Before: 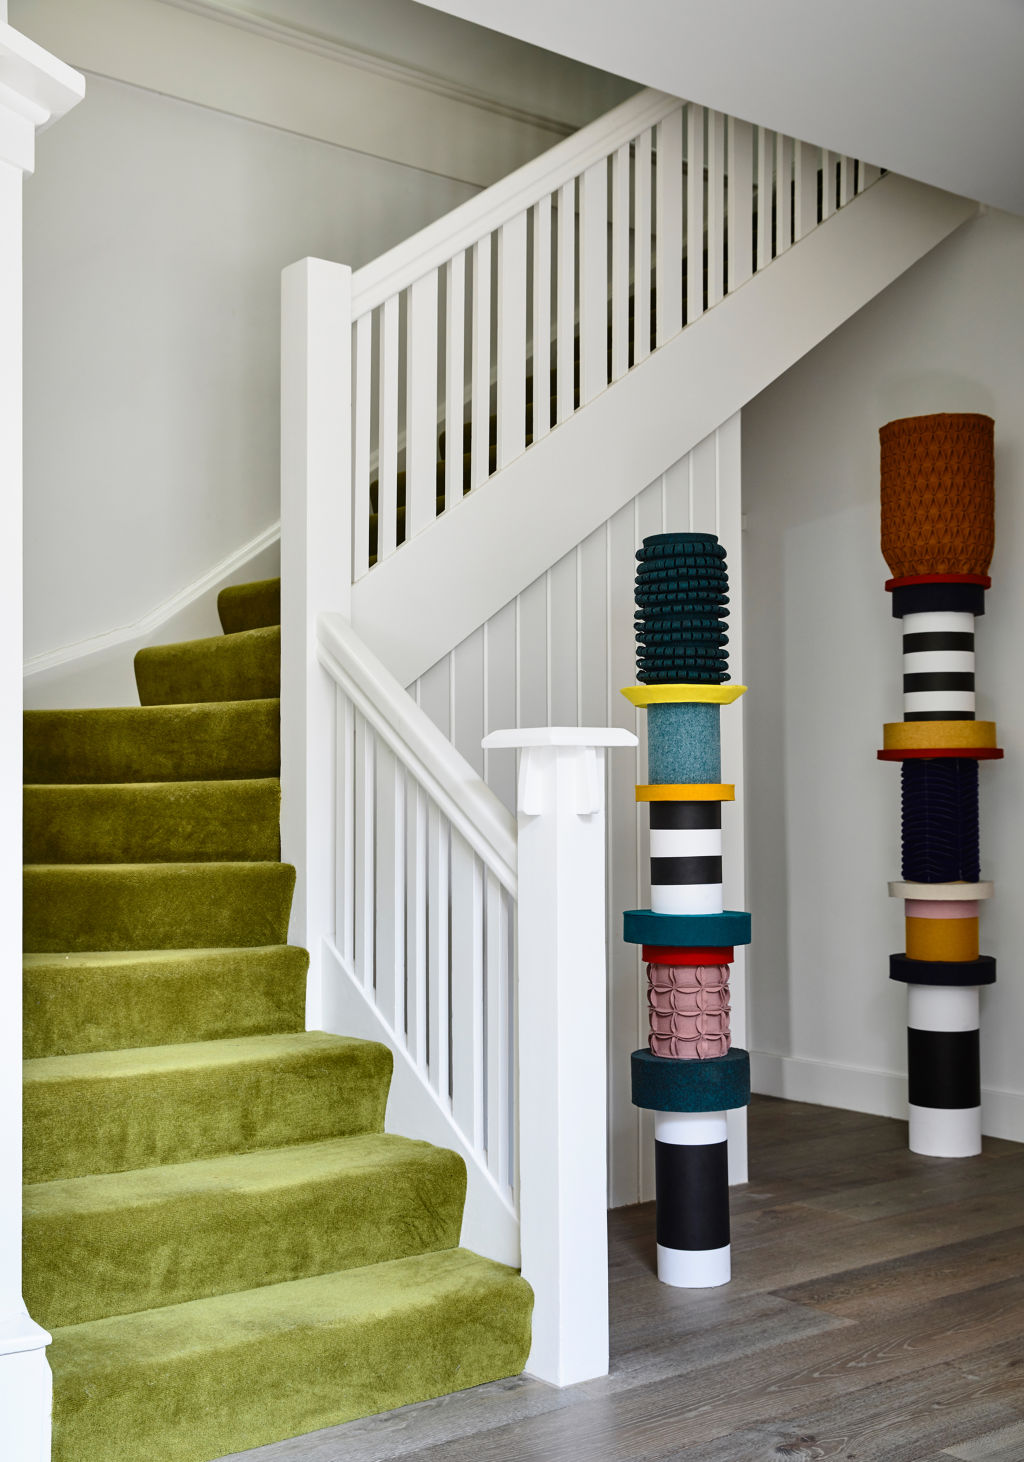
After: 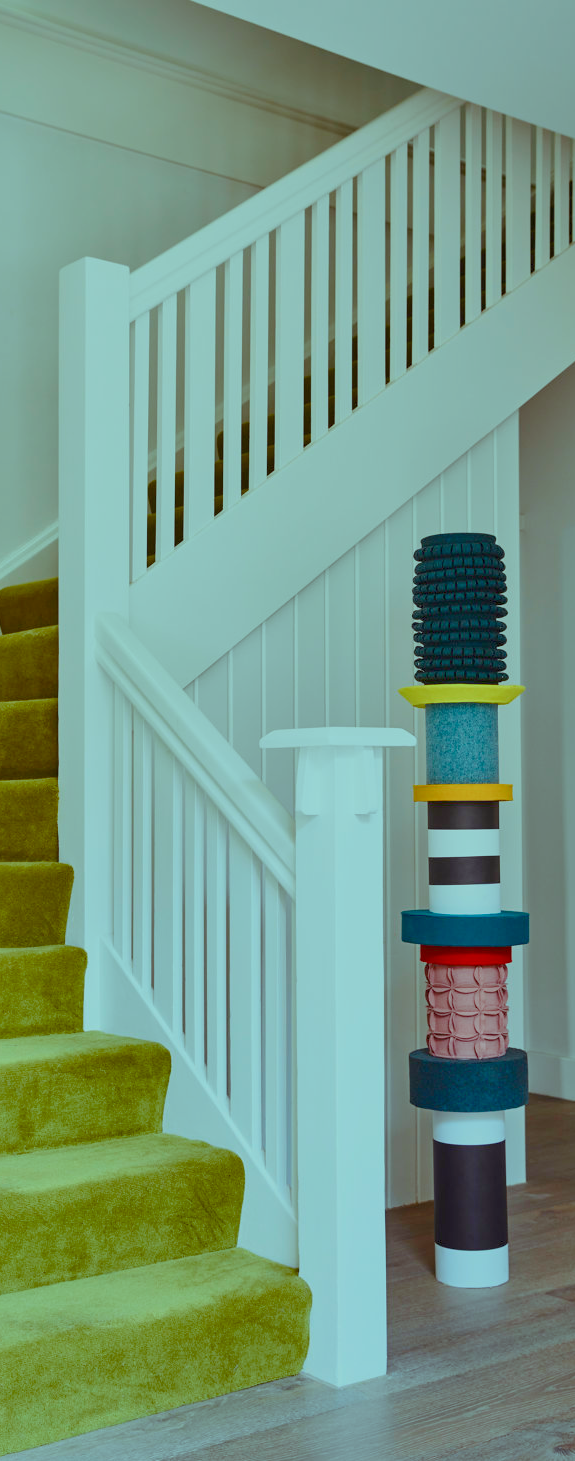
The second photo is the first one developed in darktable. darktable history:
color balance rgb: power › chroma 0.314%, power › hue 22.15°, highlights gain › chroma 5.497%, highlights gain › hue 194.51°, perceptual saturation grading › global saturation 20%, perceptual saturation grading › highlights -24.924%, perceptual saturation grading › shadows 25.911%, contrast -29.734%
crop: left 21.711%, right 22.133%, bottom 0.008%
